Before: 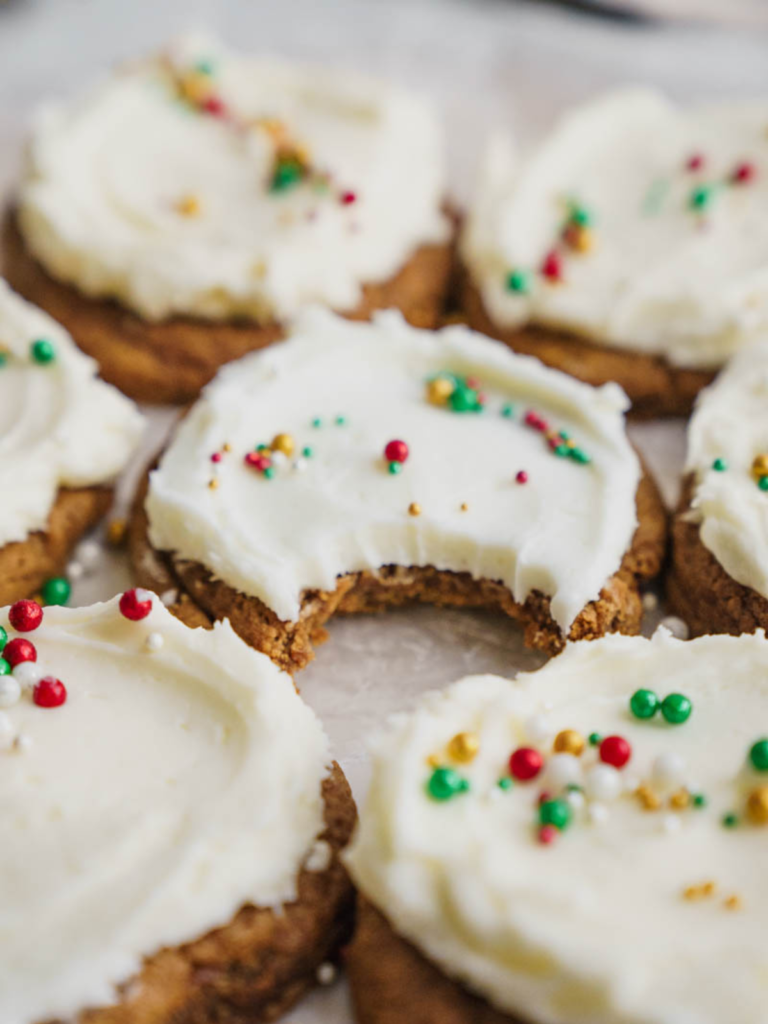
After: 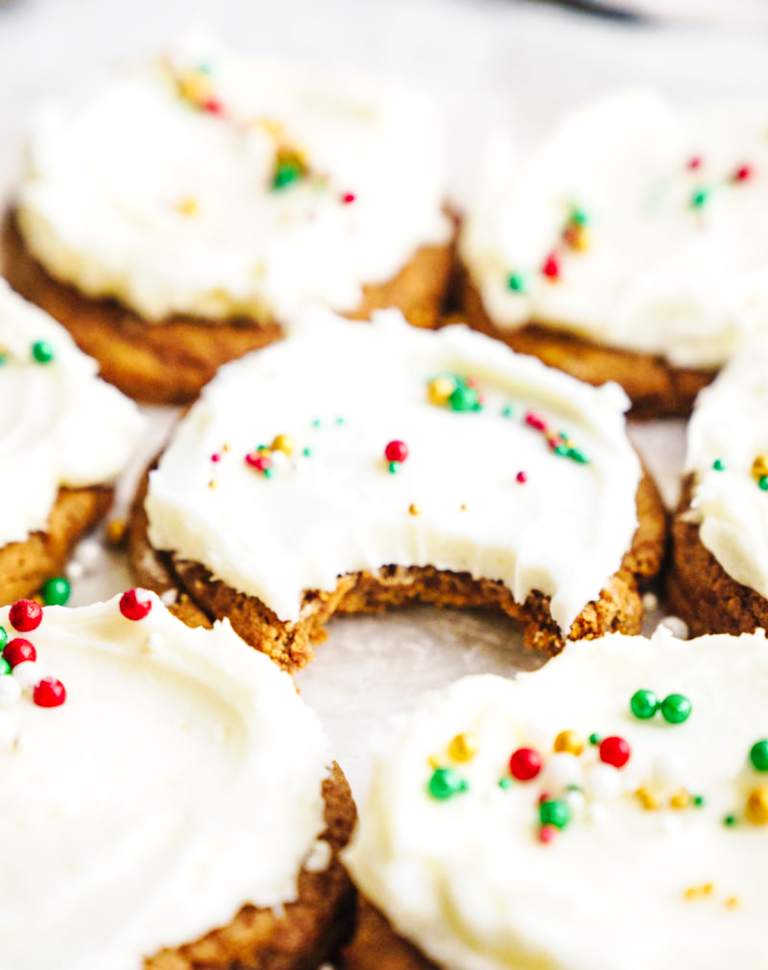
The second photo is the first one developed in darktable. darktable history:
base curve: curves: ch0 [(0, 0) (0.032, 0.025) (0.121, 0.166) (0.206, 0.329) (0.605, 0.79) (1, 1)], preserve colors none
crop and rotate: top 0.01%, bottom 5.244%
exposure: exposure 0.495 EV, compensate highlight preservation false
tone equalizer: -8 EV -0.545 EV
